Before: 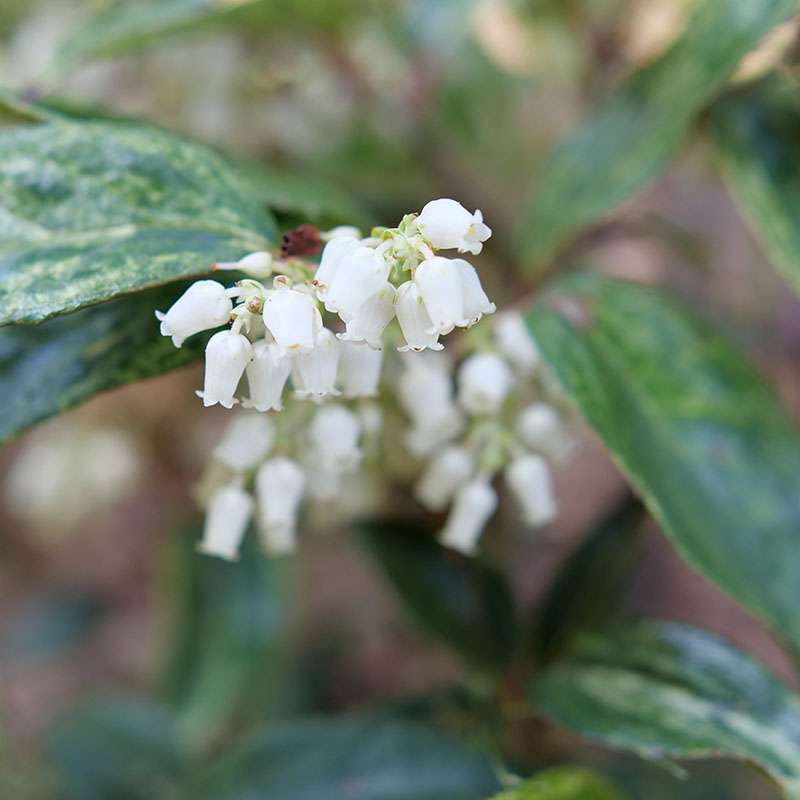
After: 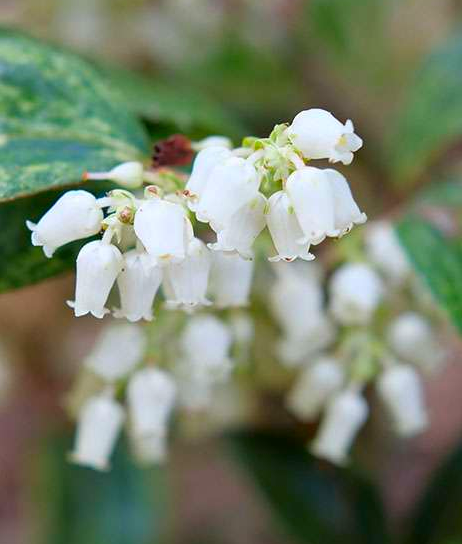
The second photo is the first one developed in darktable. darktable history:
crop: left 16.225%, top 11.322%, right 26.023%, bottom 20.442%
contrast brightness saturation: brightness -0.021, saturation 0.351
